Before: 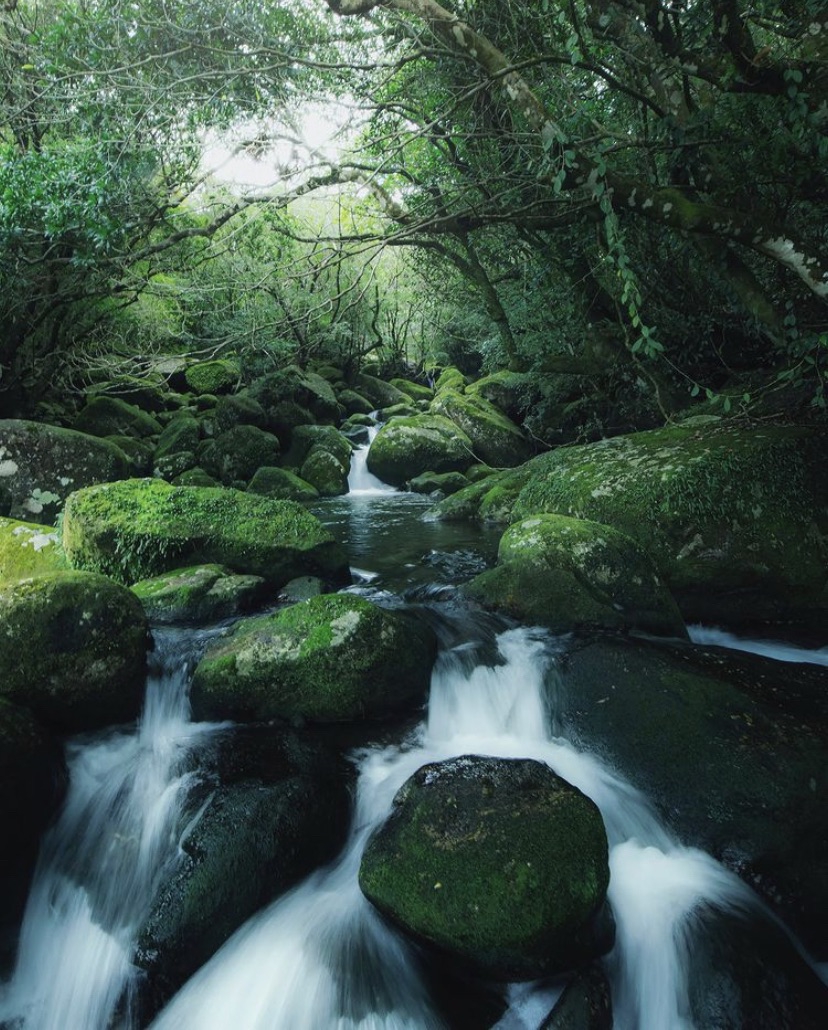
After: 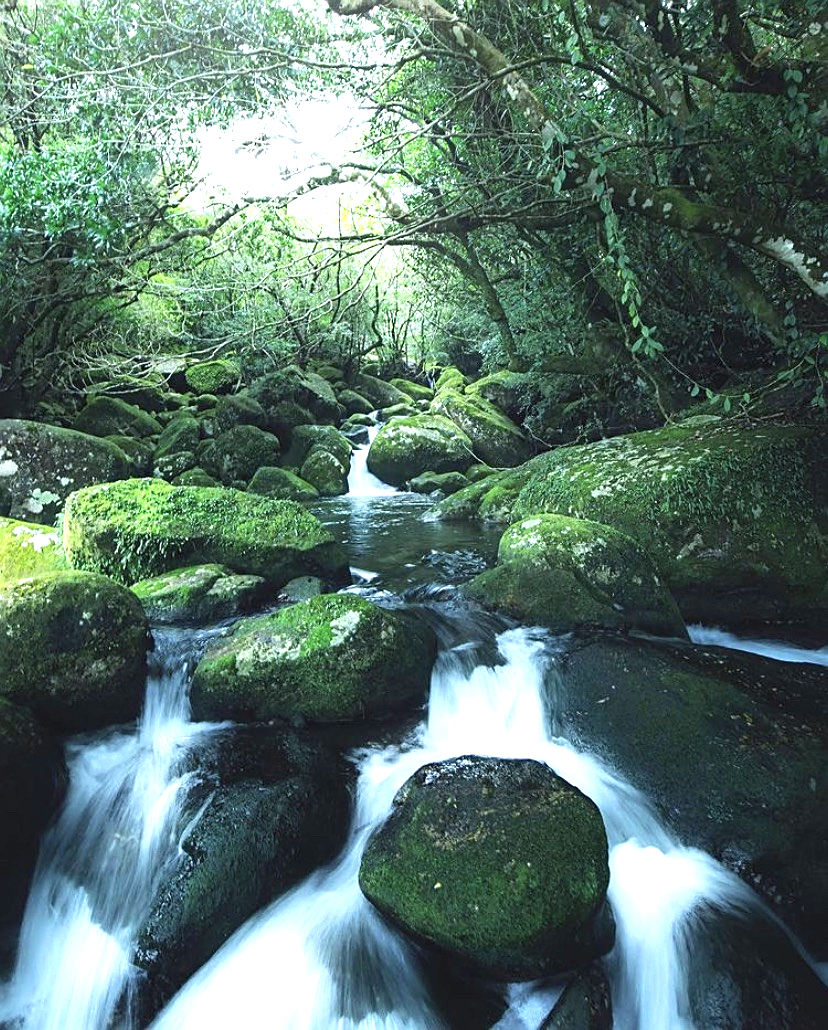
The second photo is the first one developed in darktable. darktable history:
white balance: red 0.984, blue 1.059
exposure: exposure 1.25 EV, compensate exposure bias true, compensate highlight preservation false
sharpen: on, module defaults
